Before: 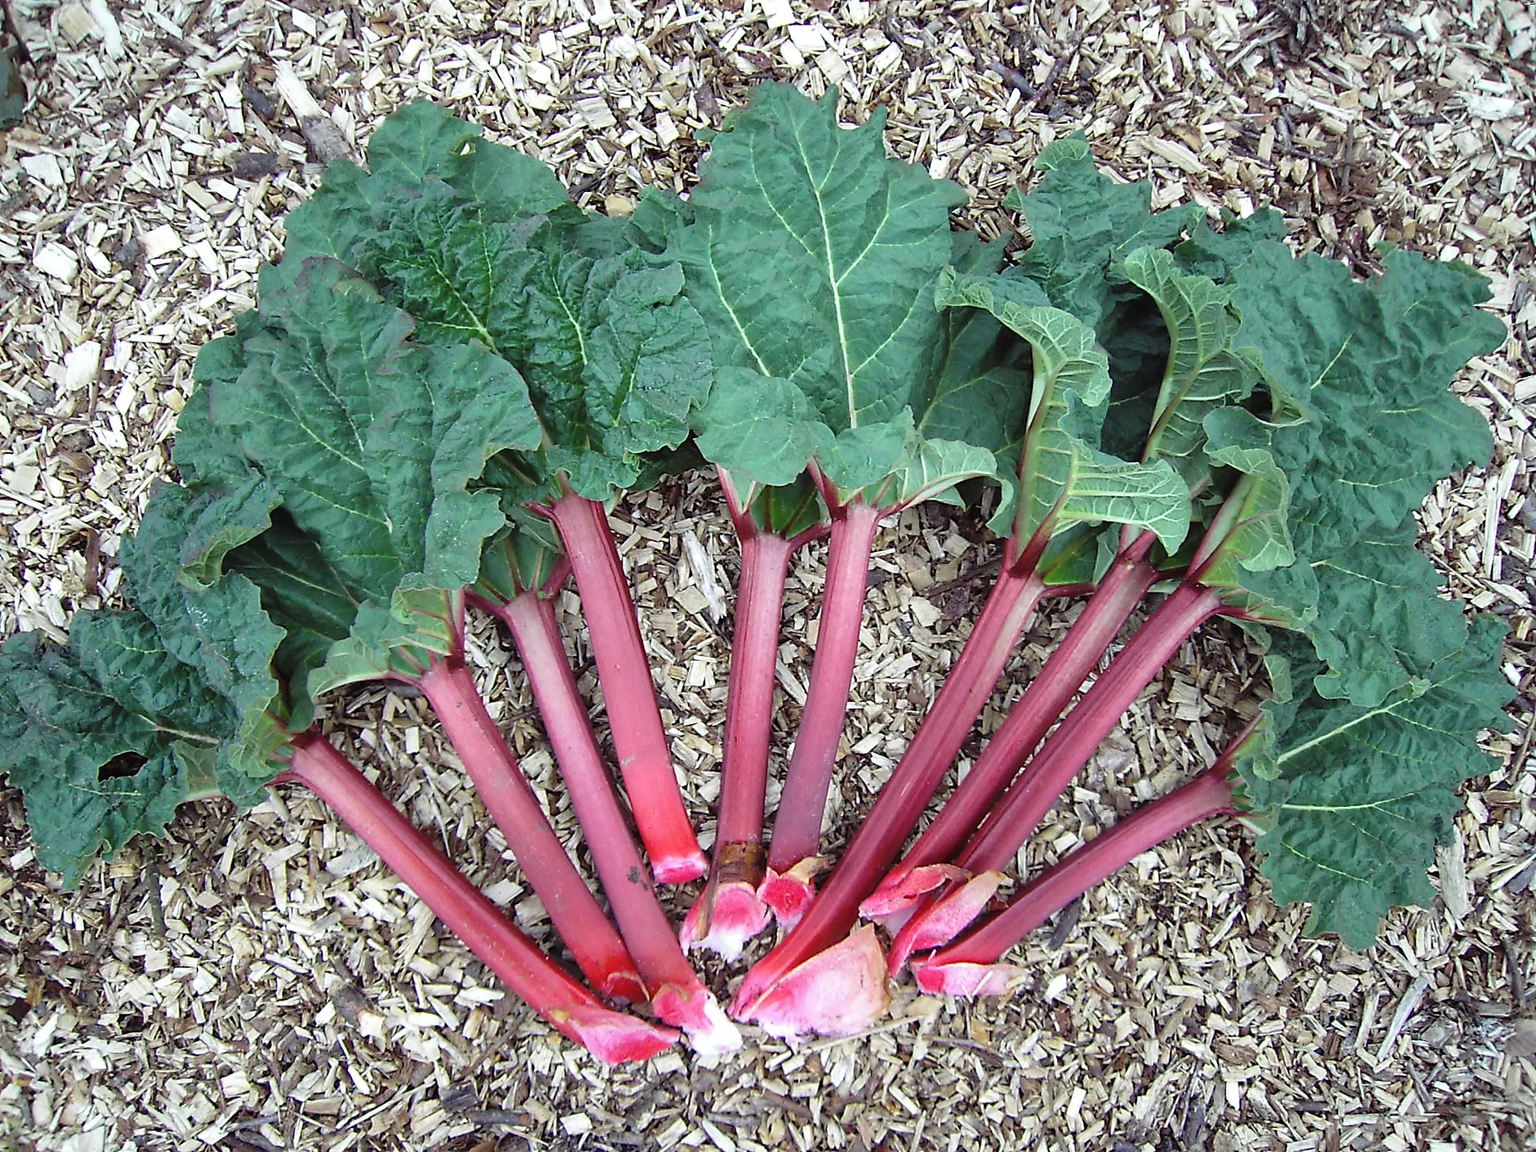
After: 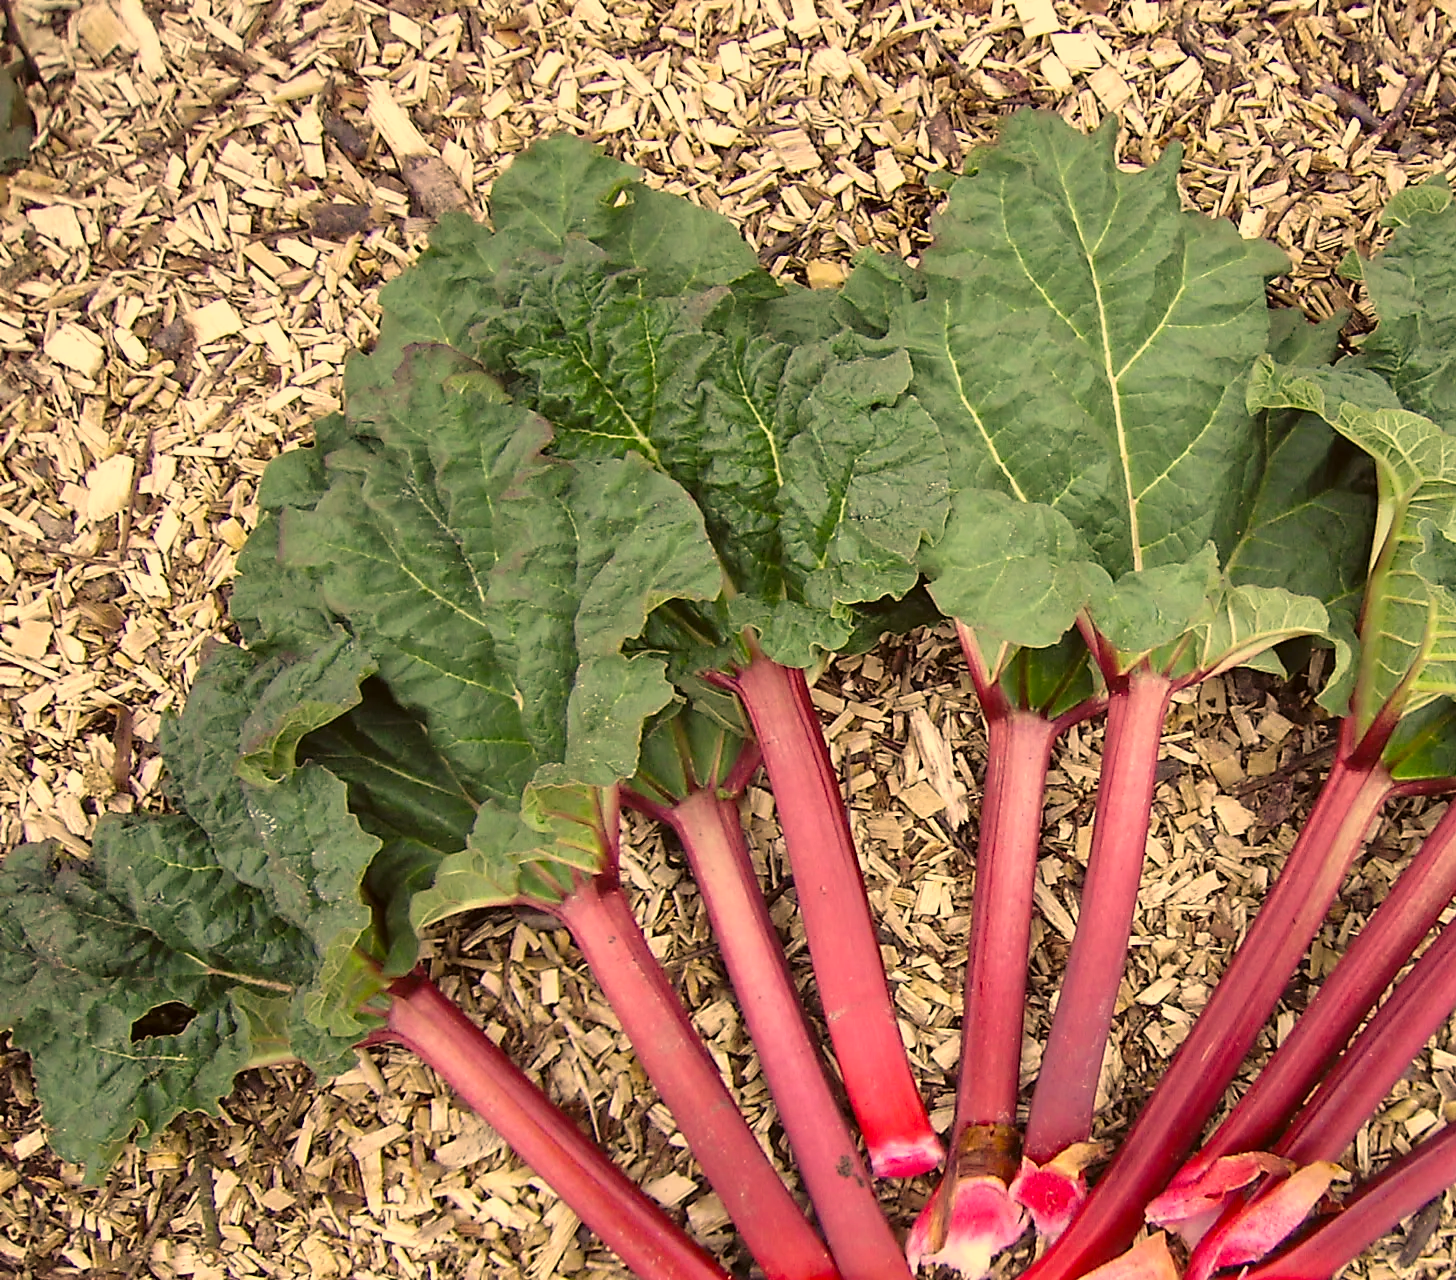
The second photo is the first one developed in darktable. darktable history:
crop: right 28.885%, bottom 16.626%
color correction: highlights a* 17.94, highlights b* 35.39, shadows a* 1.48, shadows b* 6.42, saturation 1.01
